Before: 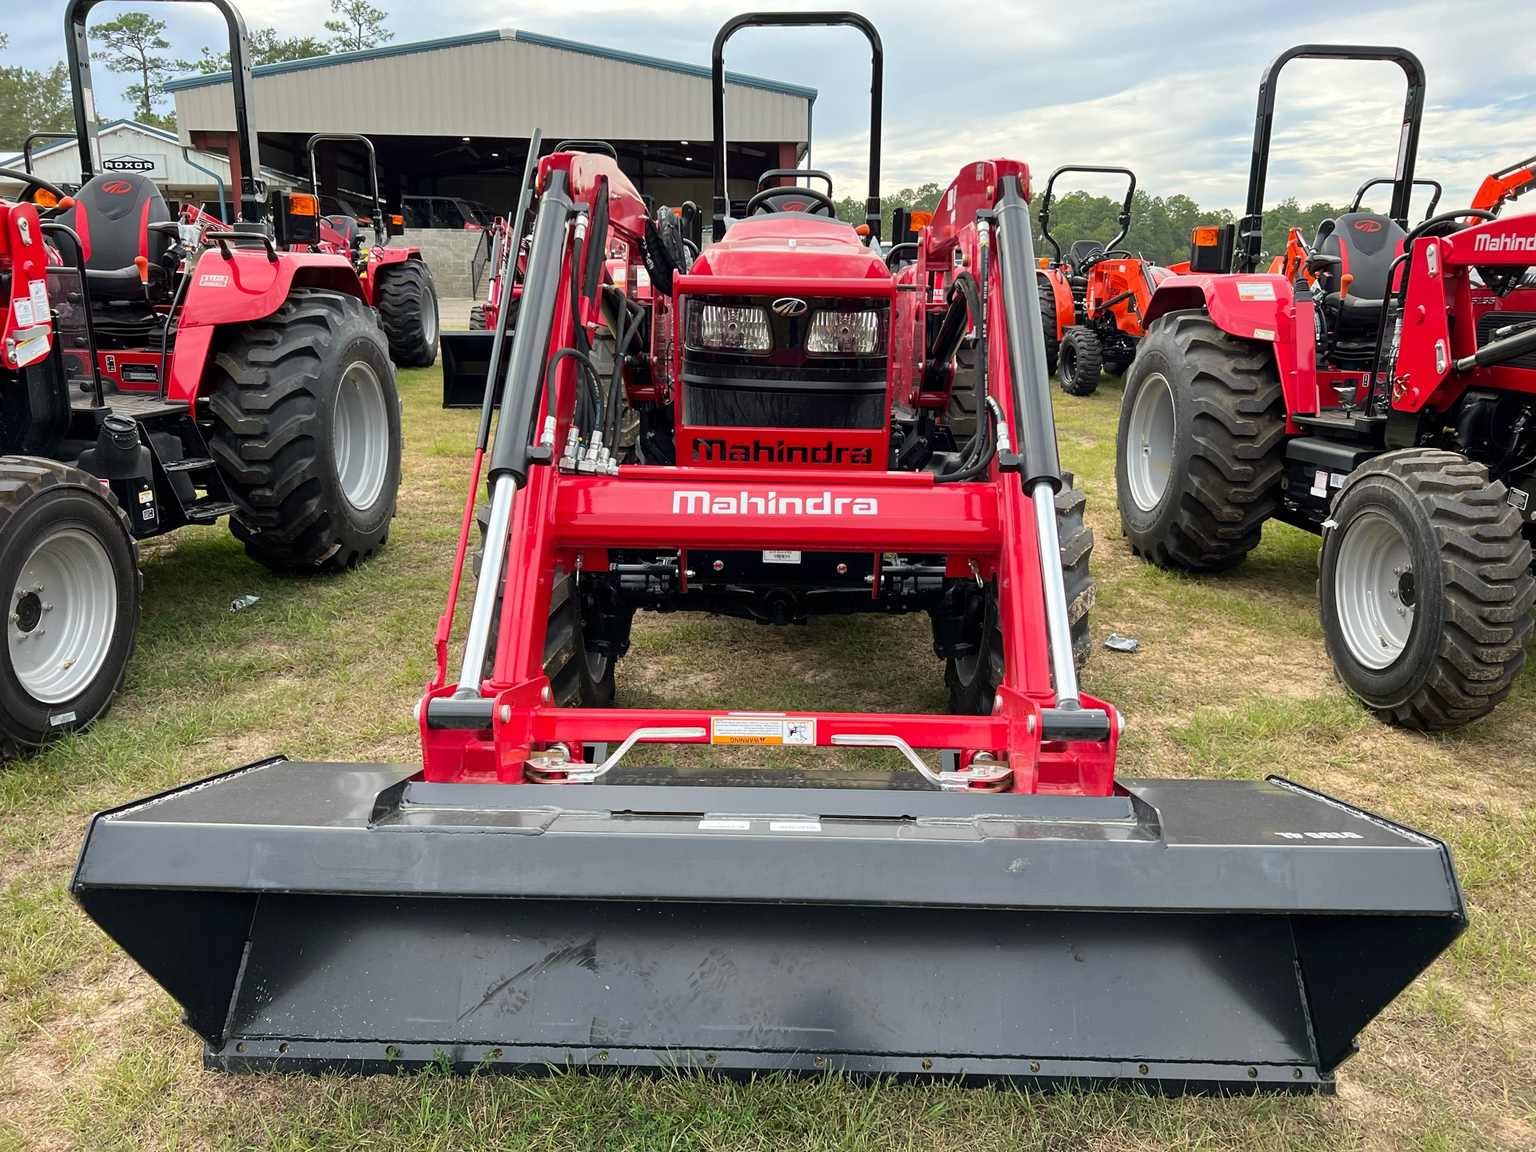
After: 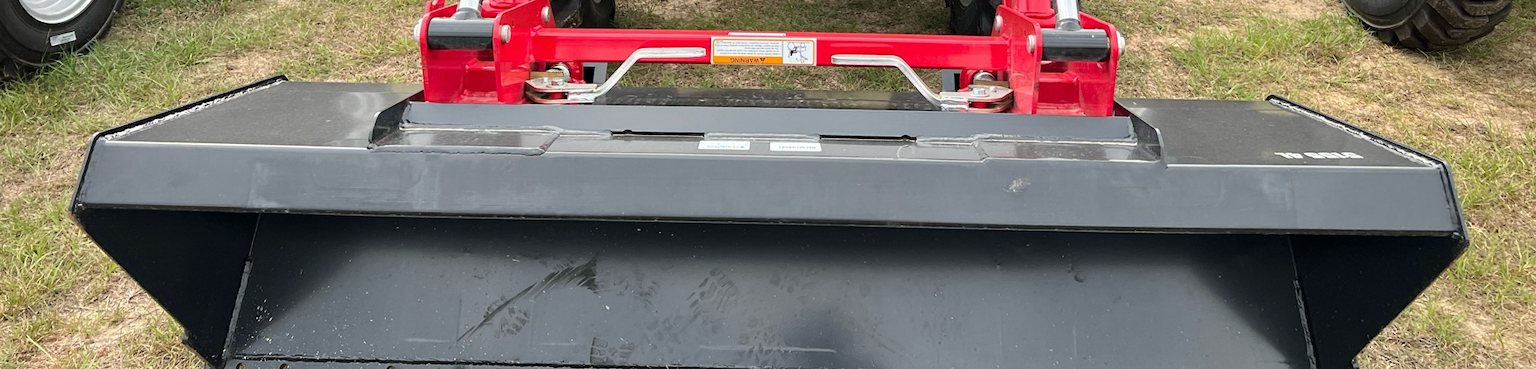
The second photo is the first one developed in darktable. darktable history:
crop and rotate: top 59.059%, bottom 8.825%
